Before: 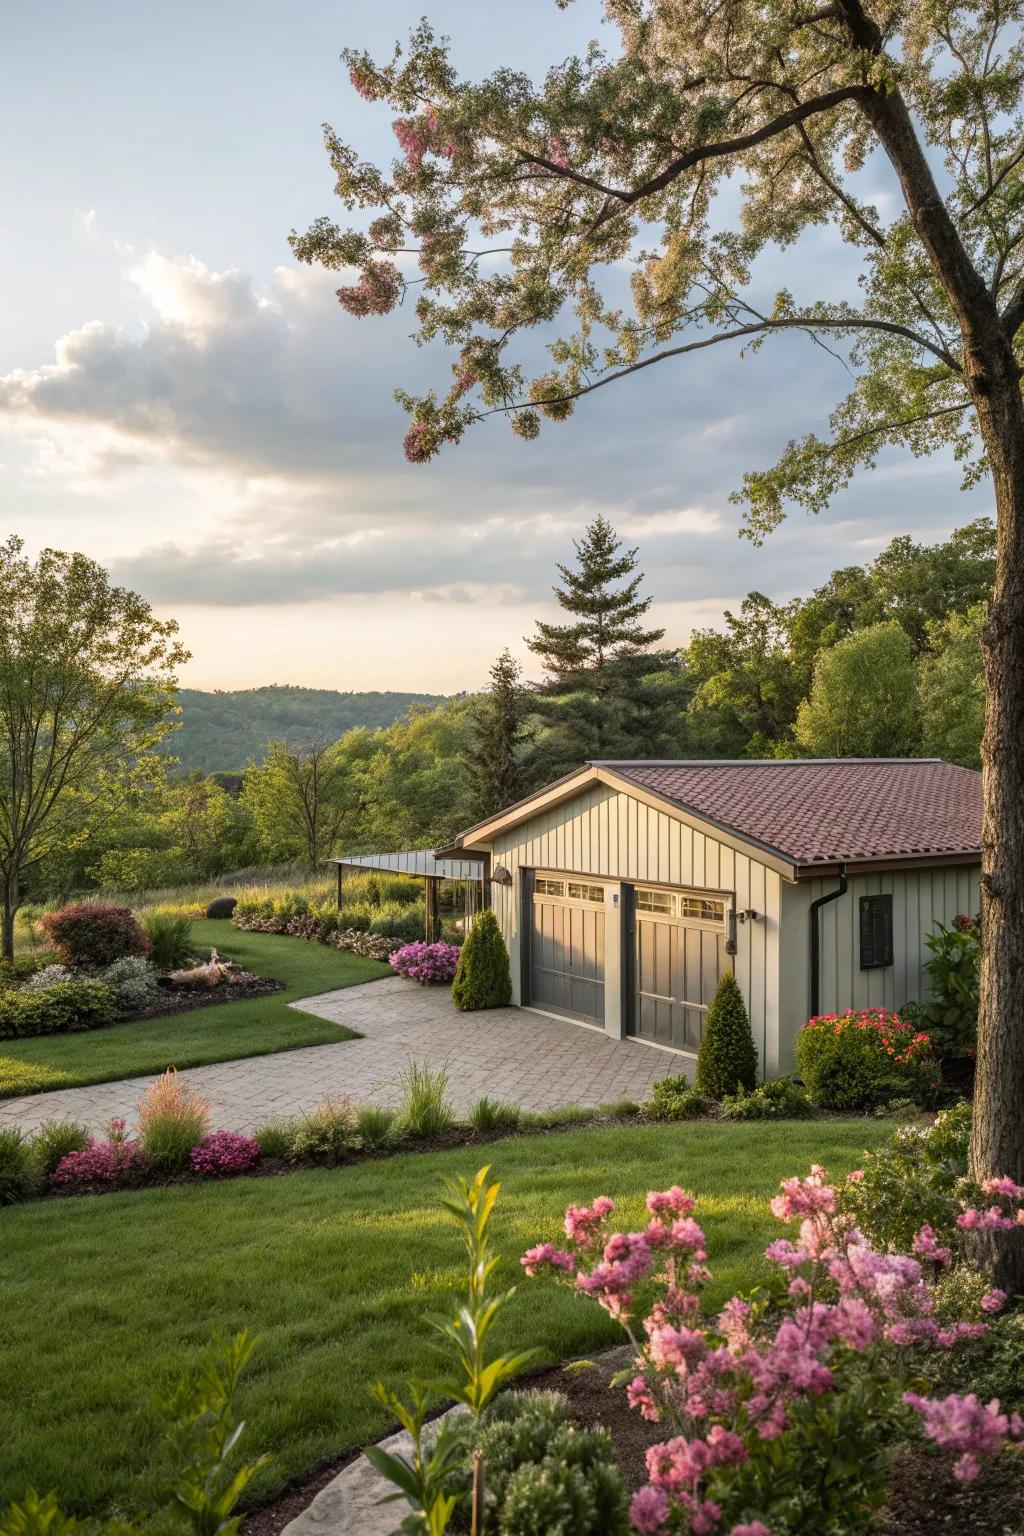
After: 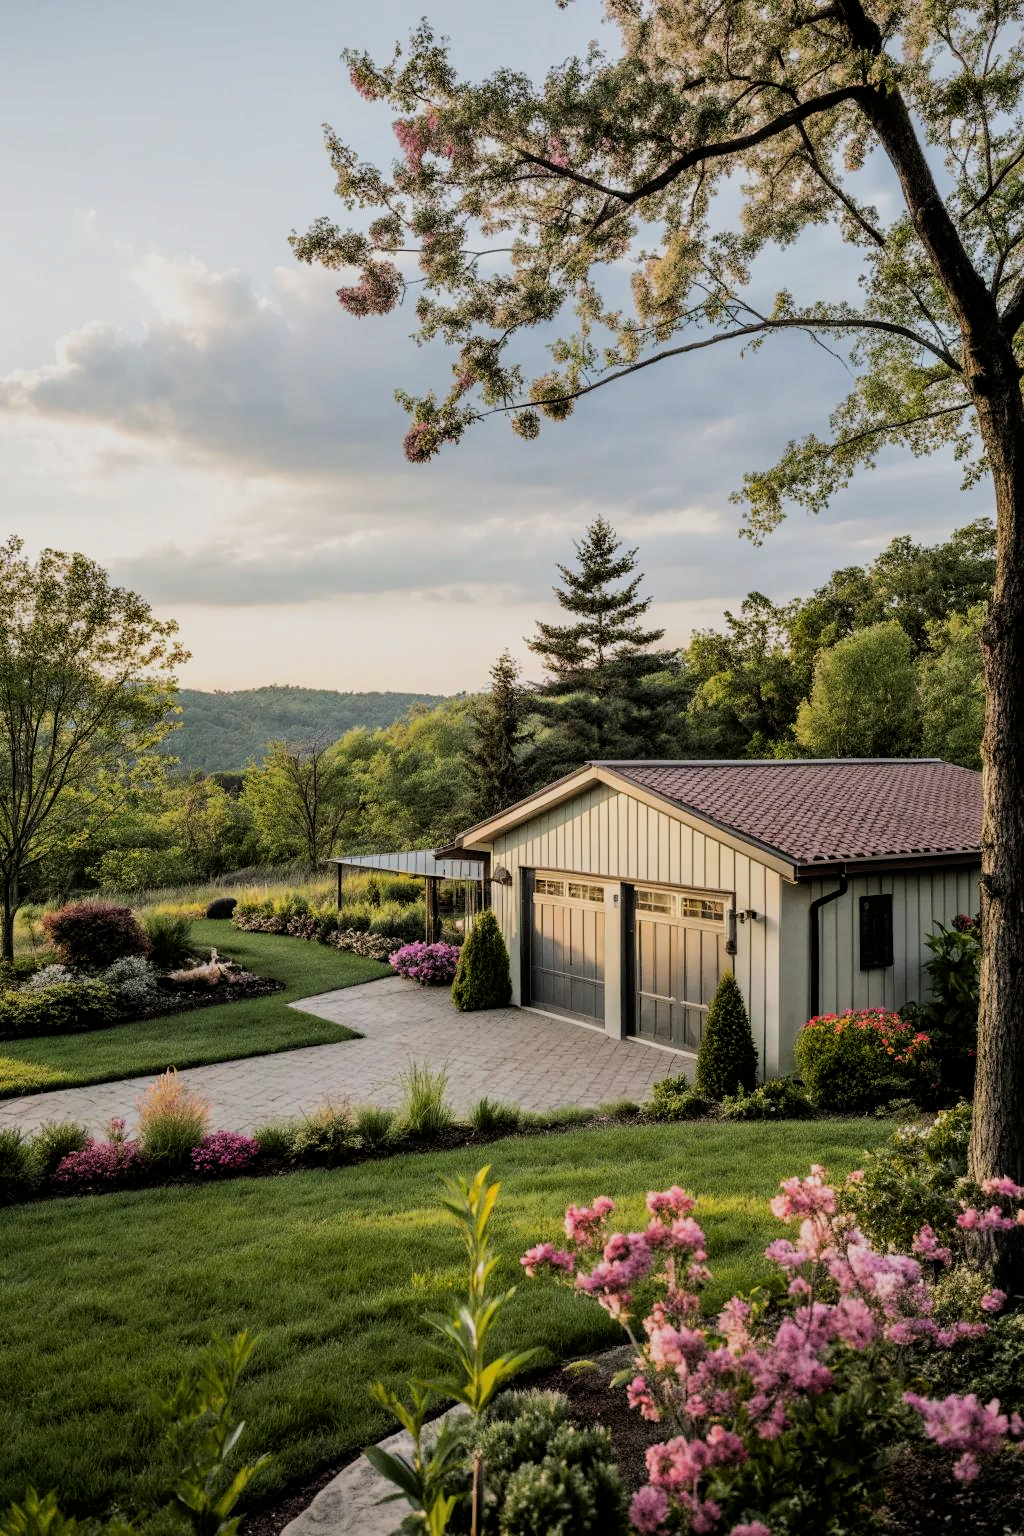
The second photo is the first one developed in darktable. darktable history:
filmic rgb: black relative exposure -5.1 EV, white relative exposure 3.96 EV, hardness 2.88, contrast 1.197, highlights saturation mix -28.92%
